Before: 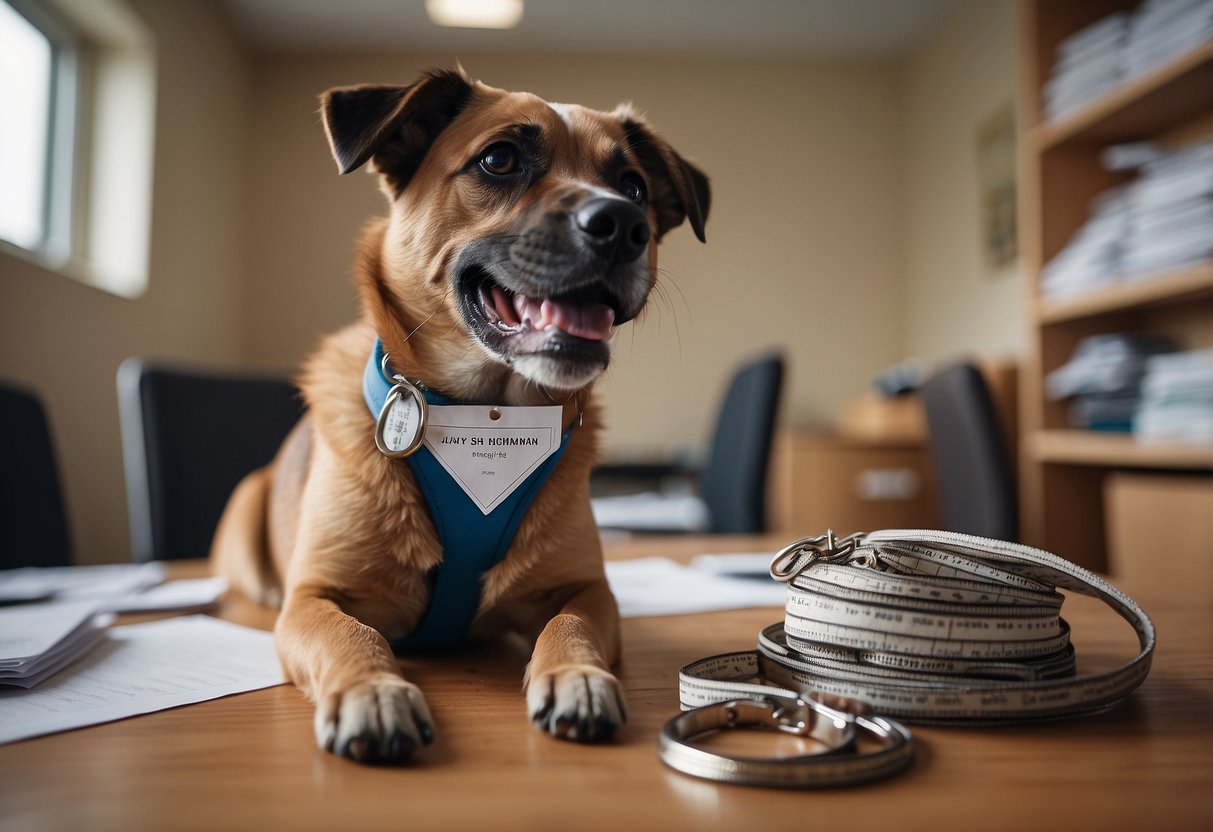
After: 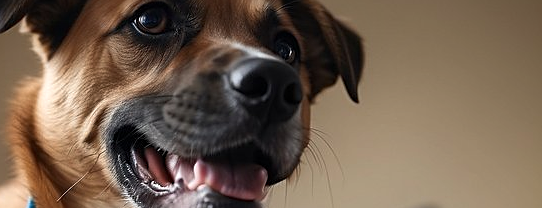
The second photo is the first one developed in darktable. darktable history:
sharpen: on, module defaults
exposure: compensate highlight preservation false
crop: left 28.64%, top 16.832%, right 26.637%, bottom 58.055%
tone equalizer: -8 EV -0.001 EV, -7 EV 0.001 EV, -6 EV -0.002 EV, -5 EV -0.003 EV, -4 EV -0.062 EV, -3 EV -0.222 EV, -2 EV -0.267 EV, -1 EV 0.105 EV, +0 EV 0.303 EV
